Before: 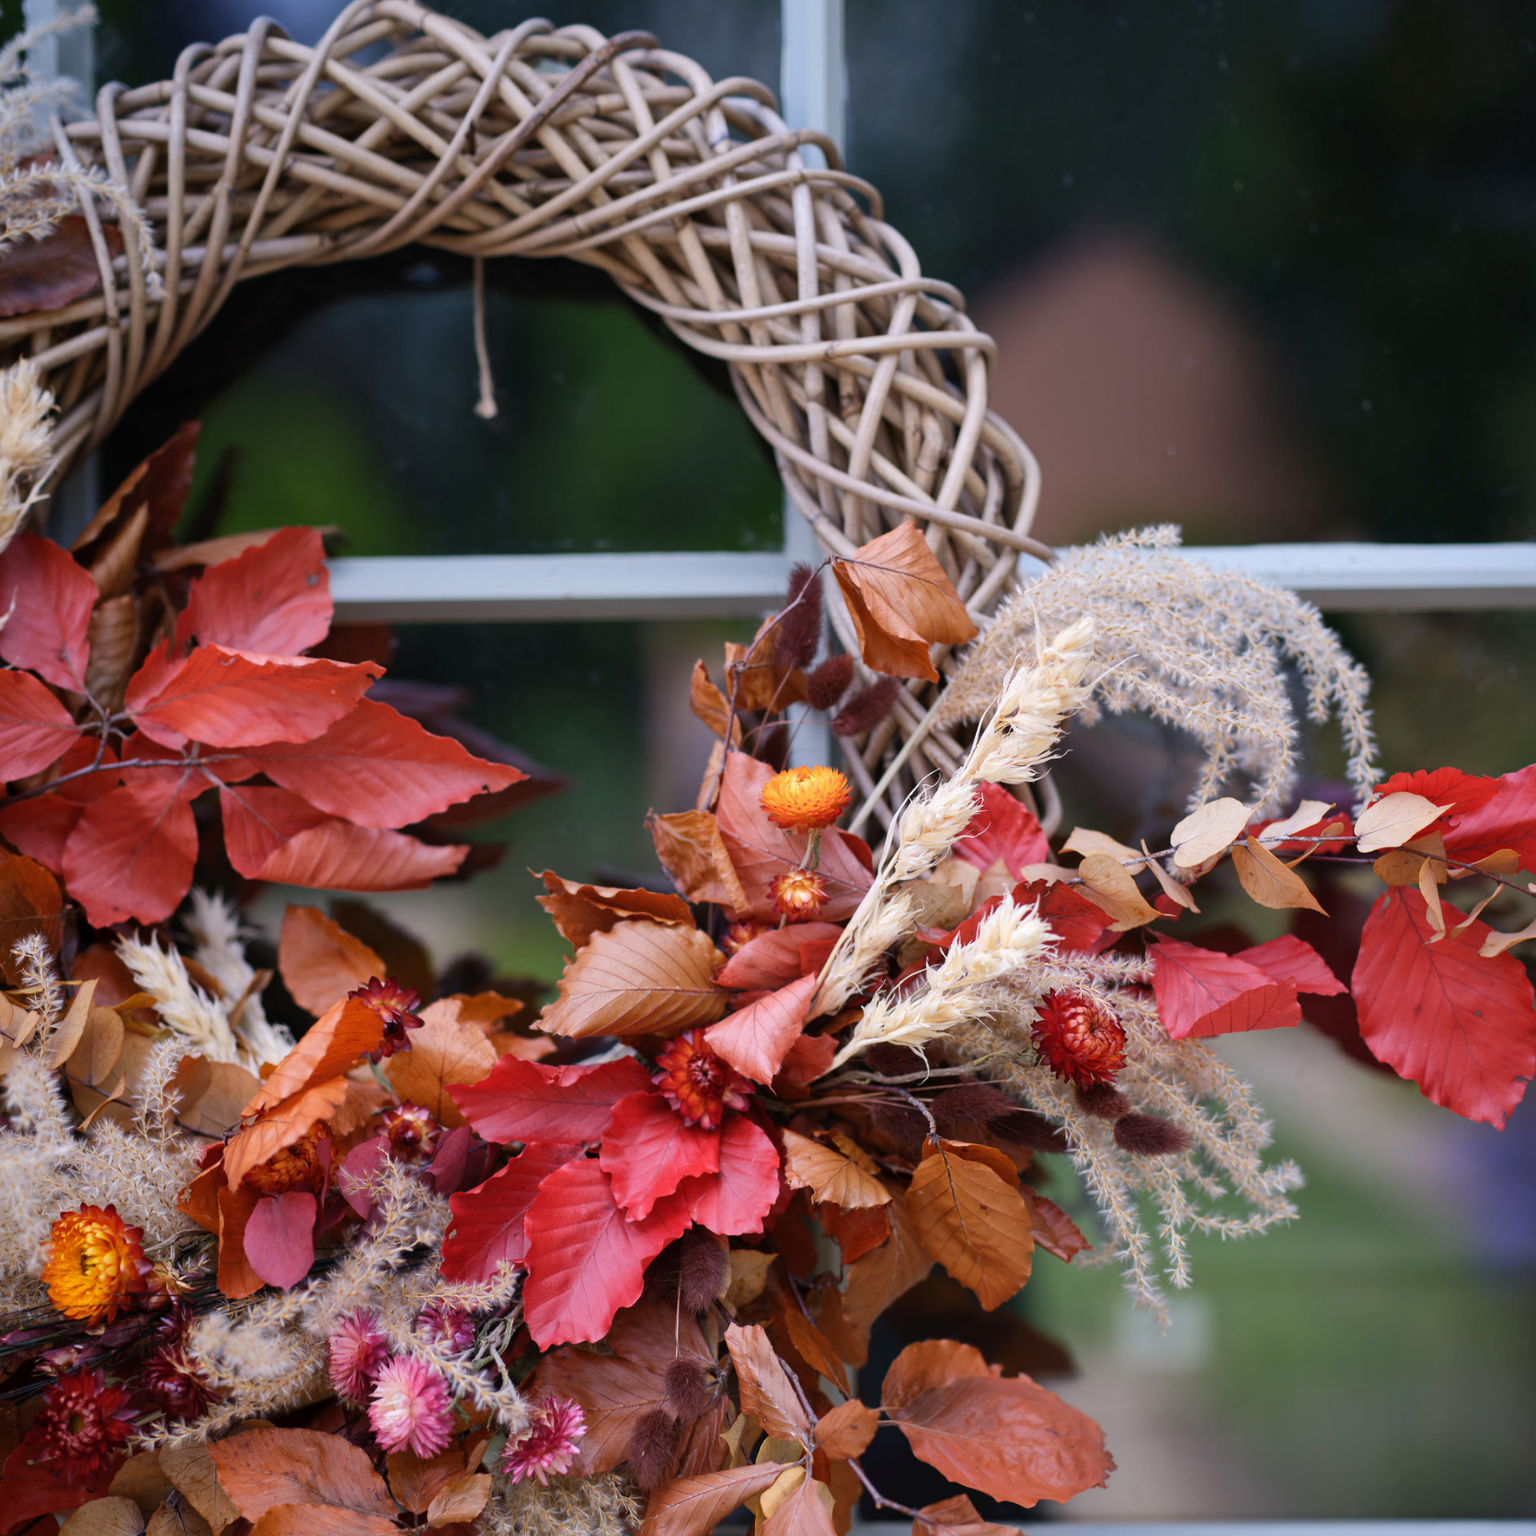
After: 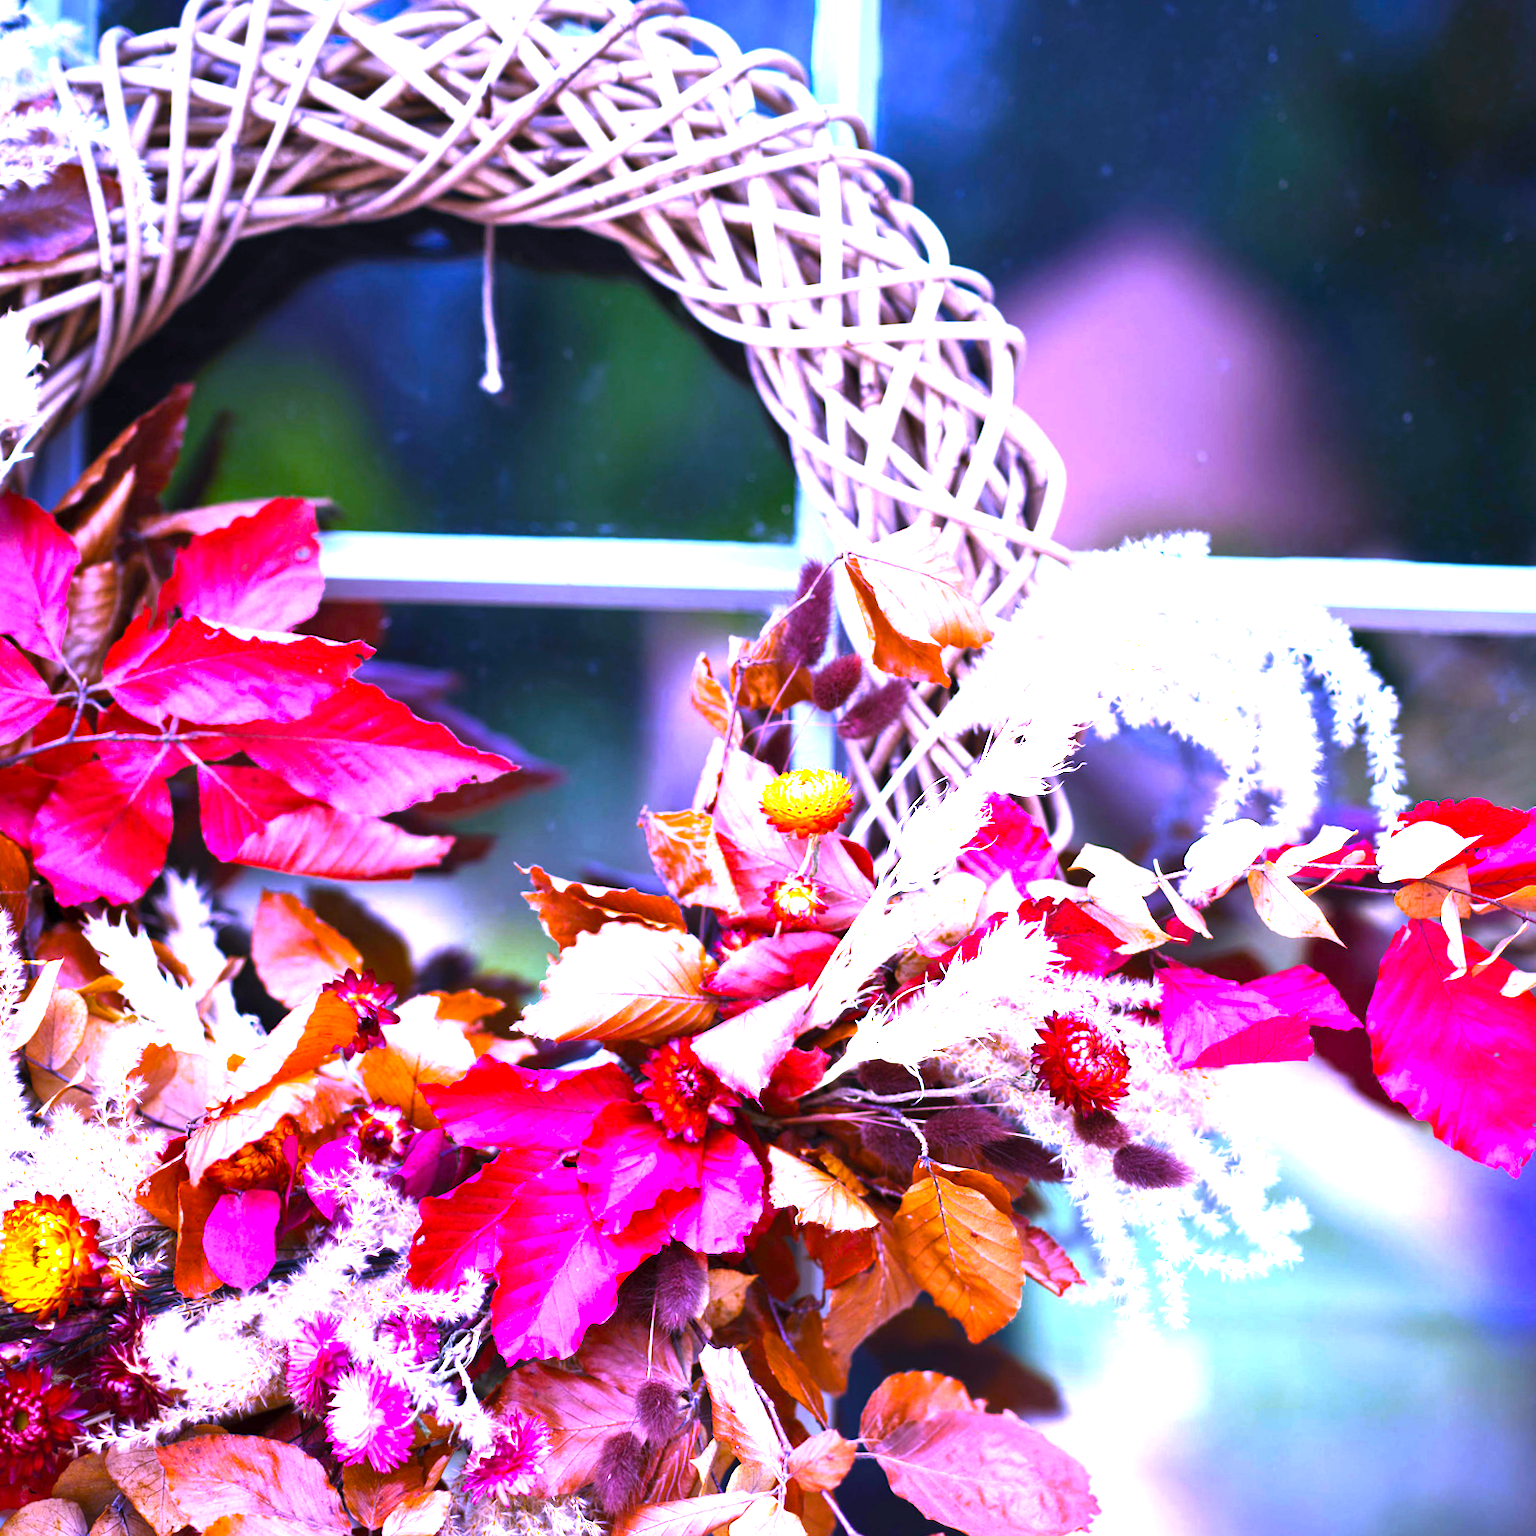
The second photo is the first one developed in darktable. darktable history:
white balance: red 0.98, blue 1.61
crop and rotate: angle -2.38°
color balance rgb: perceptual saturation grading › global saturation 25%, perceptual brilliance grading › global brilliance 35%, perceptual brilliance grading › highlights 50%, perceptual brilliance grading › mid-tones 60%, perceptual brilliance grading › shadows 35%, global vibrance 20%
